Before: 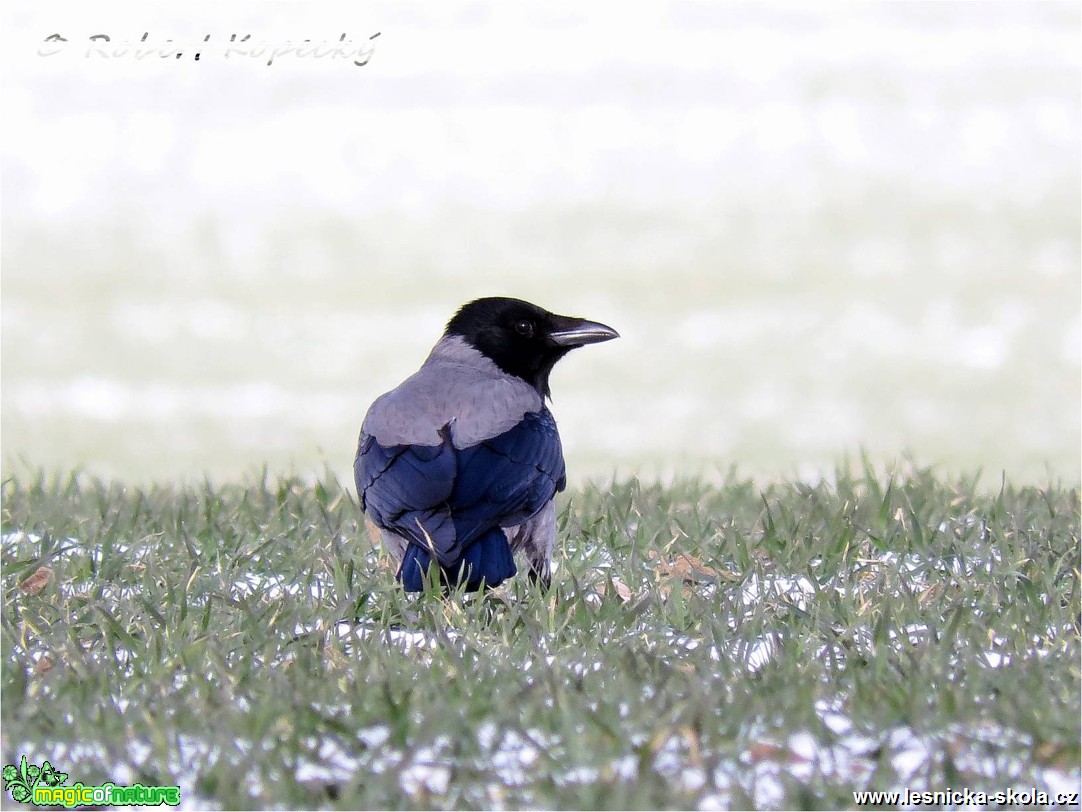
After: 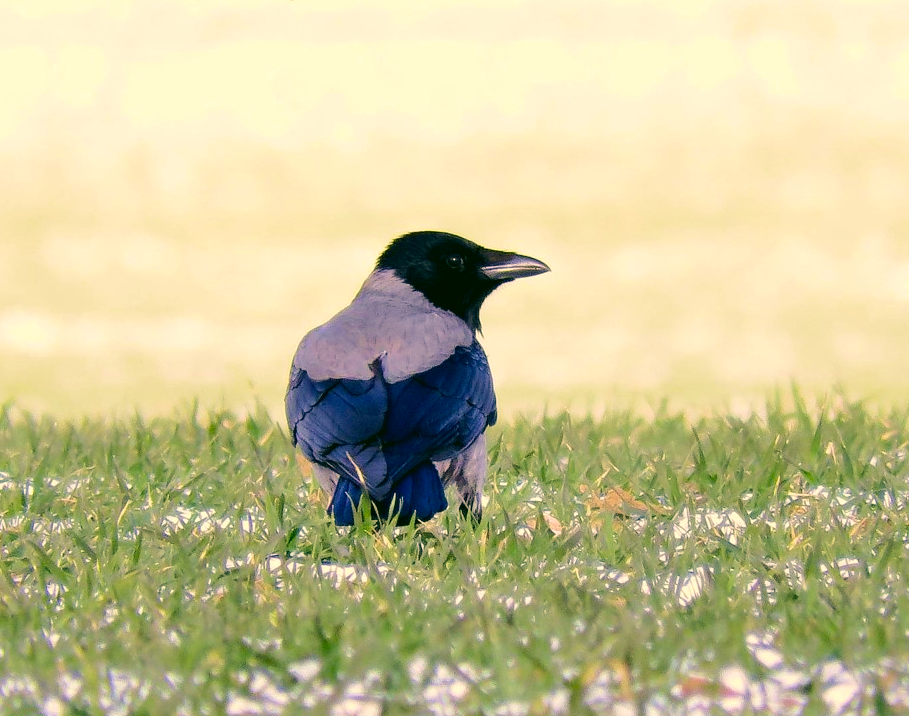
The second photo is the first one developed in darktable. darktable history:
velvia: on, module defaults
crop: left 6.446%, top 8.188%, right 9.538%, bottom 3.548%
color correction: highlights a* 5.3, highlights b* 24.26, shadows a* -15.58, shadows b* 4.02
color balance rgb: perceptual saturation grading › global saturation 25%, perceptual brilliance grading › mid-tones 10%, perceptual brilliance grading › shadows 15%, global vibrance 20%
